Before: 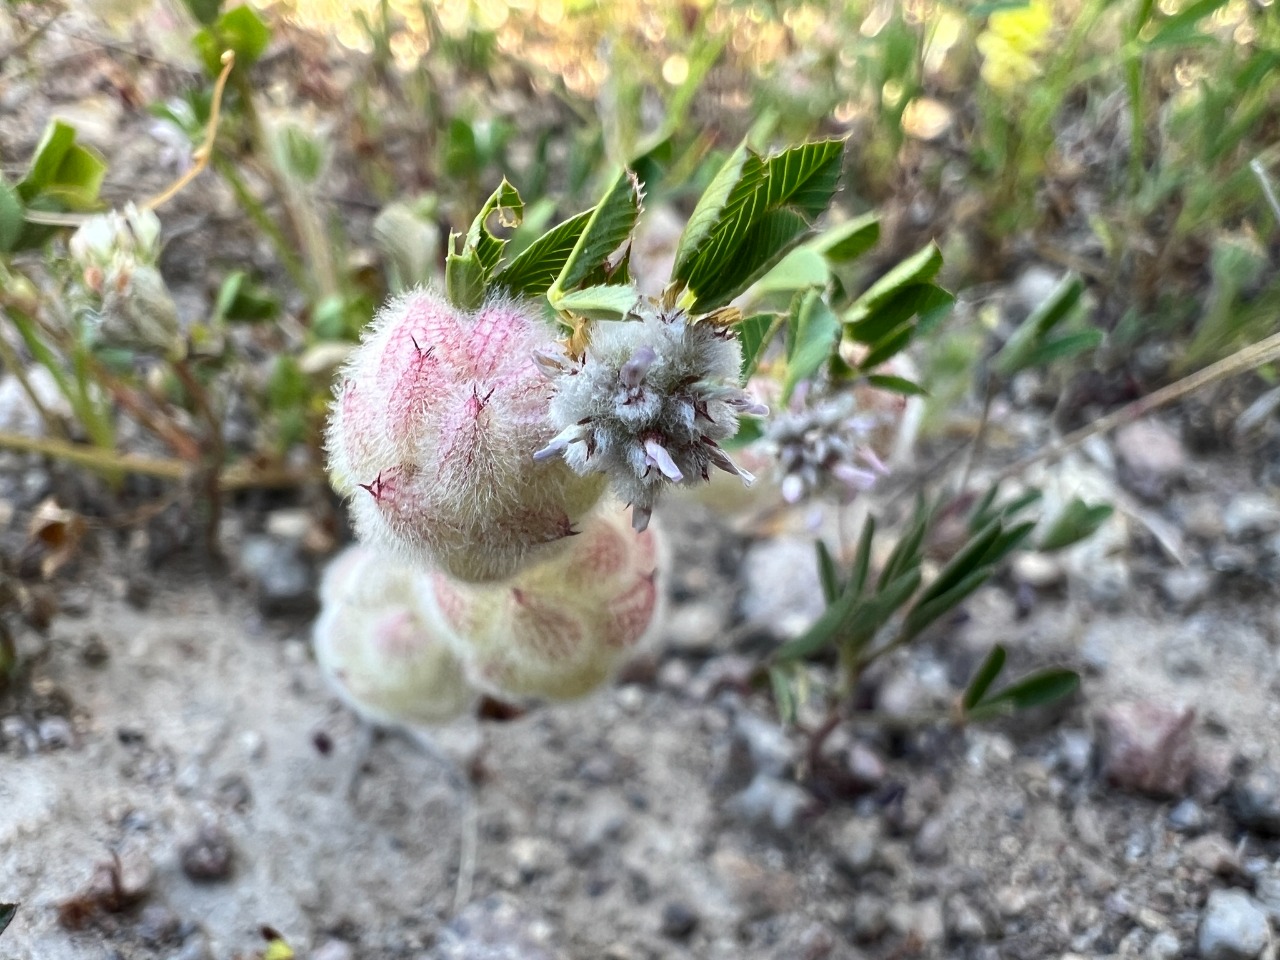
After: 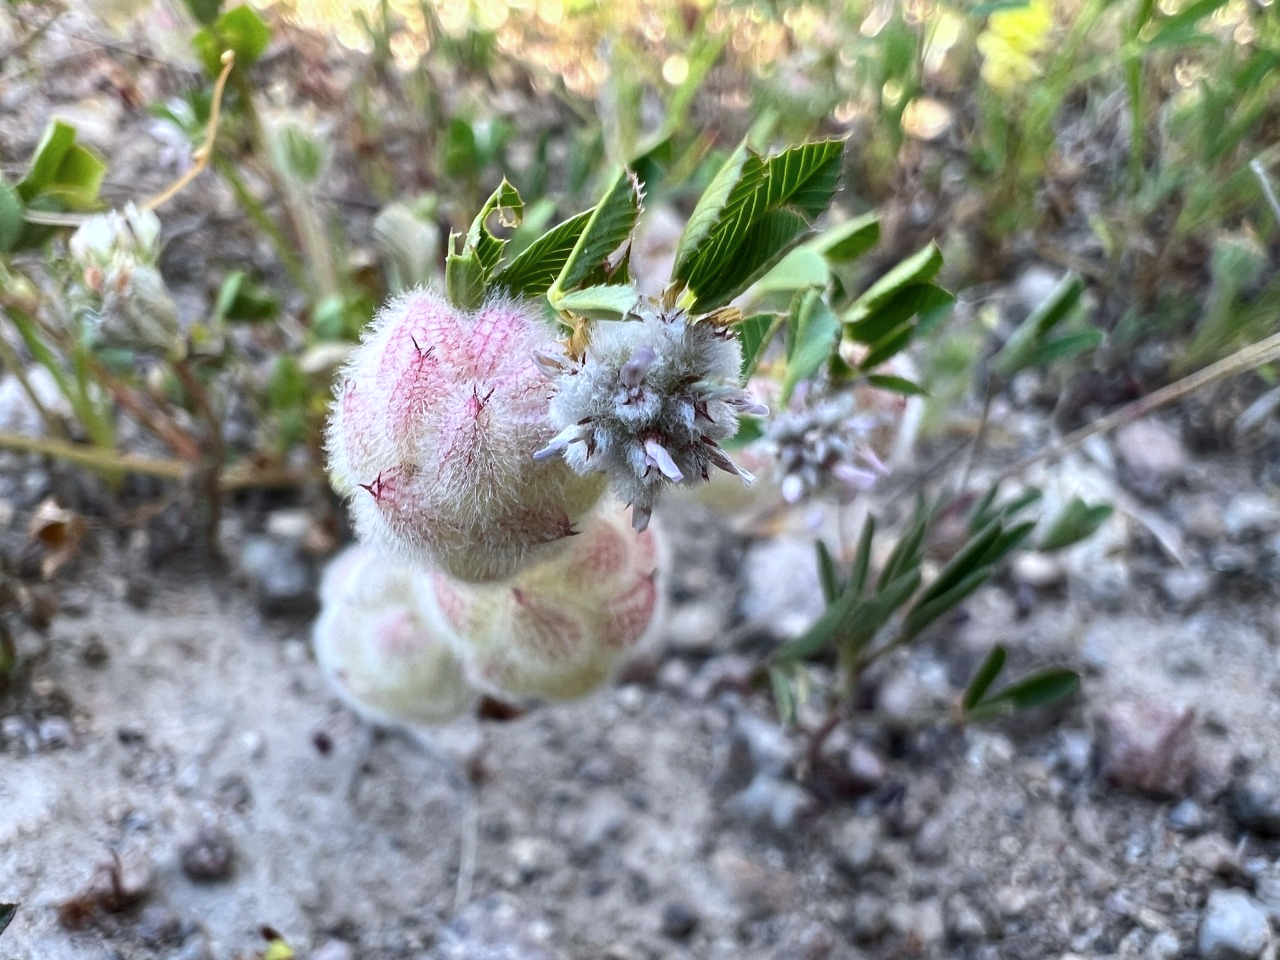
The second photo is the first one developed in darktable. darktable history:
color calibration: gray › normalize channels true, illuminant as shot in camera, x 0.358, y 0.373, temperature 4628.91 K, gamut compression 0.03
